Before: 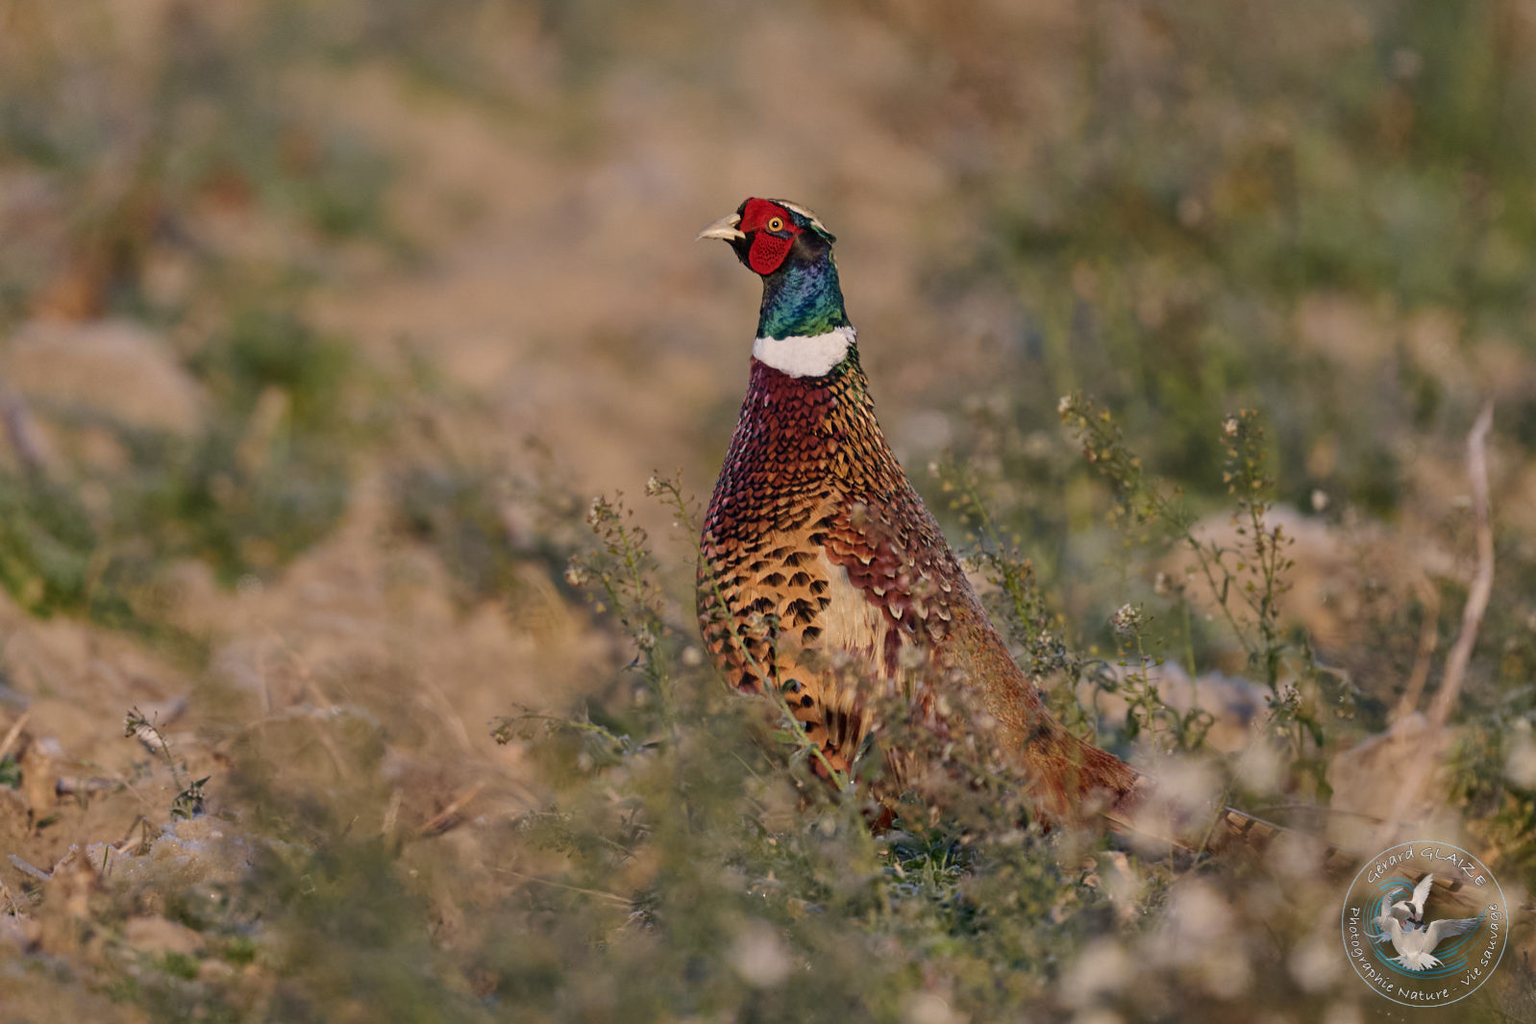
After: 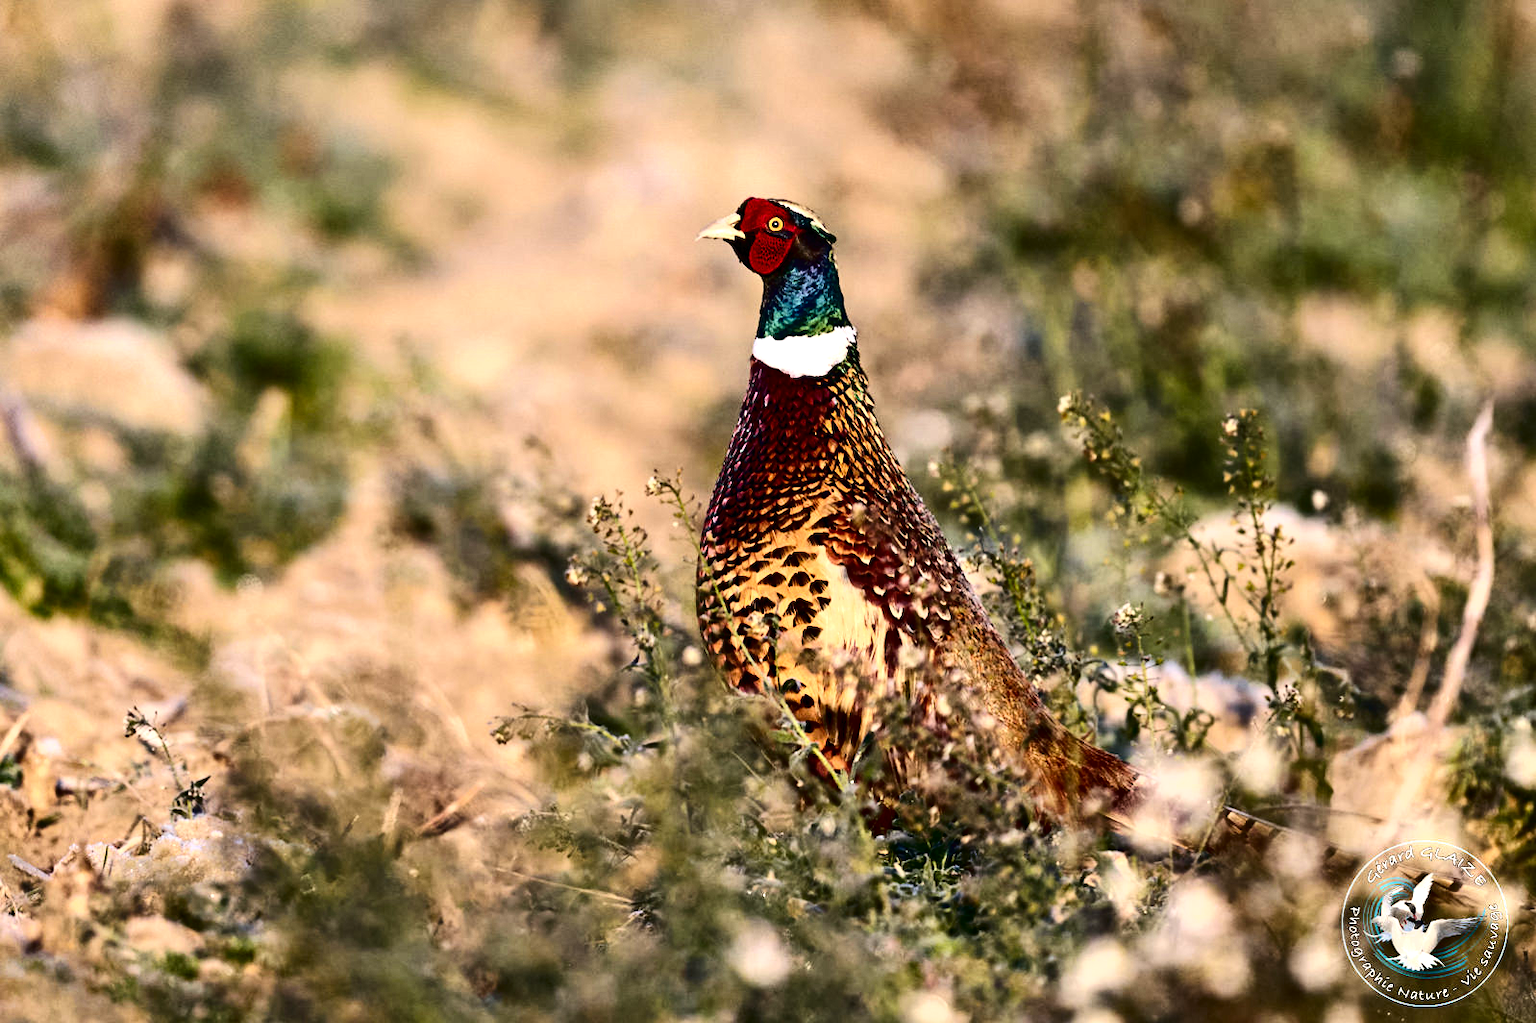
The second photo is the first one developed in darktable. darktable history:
exposure: black level correction 0, exposure 0.702 EV, compensate highlight preservation false
tone curve: curves: ch0 [(0, 0) (0.003, 0.007) (0.011, 0.009) (0.025, 0.01) (0.044, 0.012) (0.069, 0.013) (0.1, 0.014) (0.136, 0.021) (0.177, 0.038) (0.224, 0.06) (0.277, 0.099) (0.335, 0.16) (0.399, 0.227) (0.468, 0.329) (0.543, 0.45) (0.623, 0.594) (0.709, 0.756) (0.801, 0.868) (0.898, 0.971) (1, 1)], color space Lab, independent channels, preserve colors none
color balance rgb: global offset › luminance -0.485%, perceptual saturation grading › global saturation 0.544%, perceptual brilliance grading › highlights 17.312%, perceptual brilliance grading › mid-tones 30.963%, perceptual brilliance grading › shadows -30.544%, global vibrance 20%
